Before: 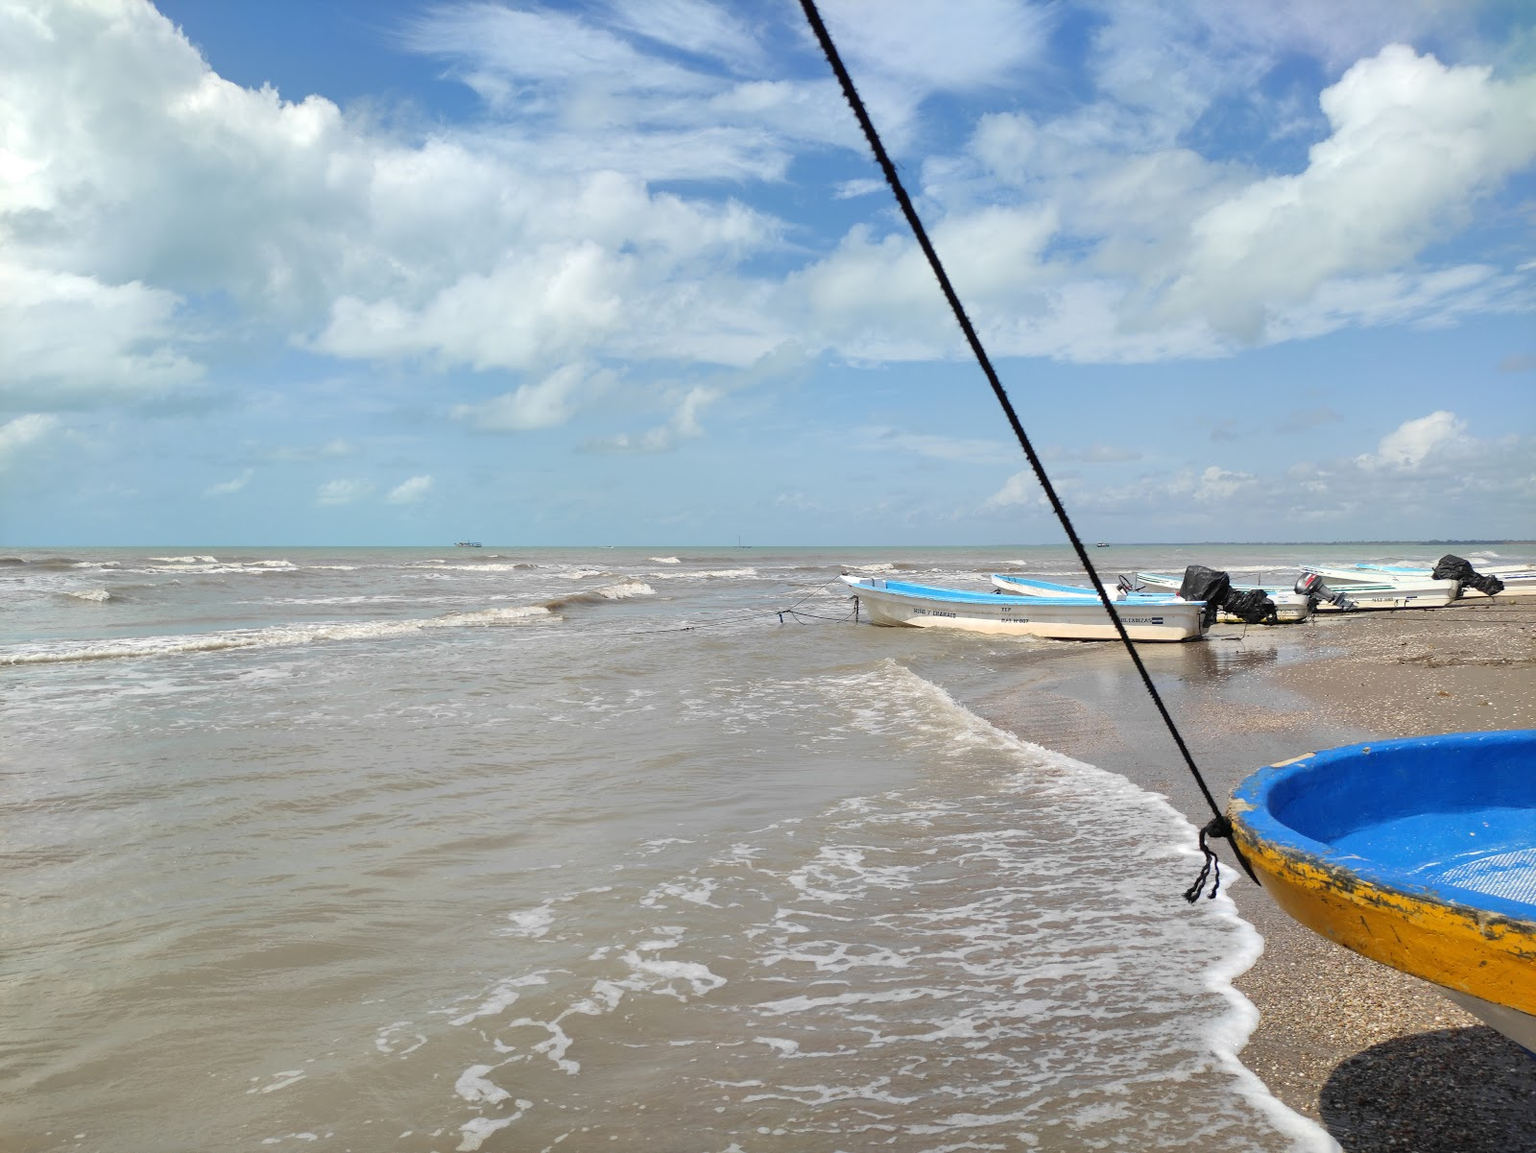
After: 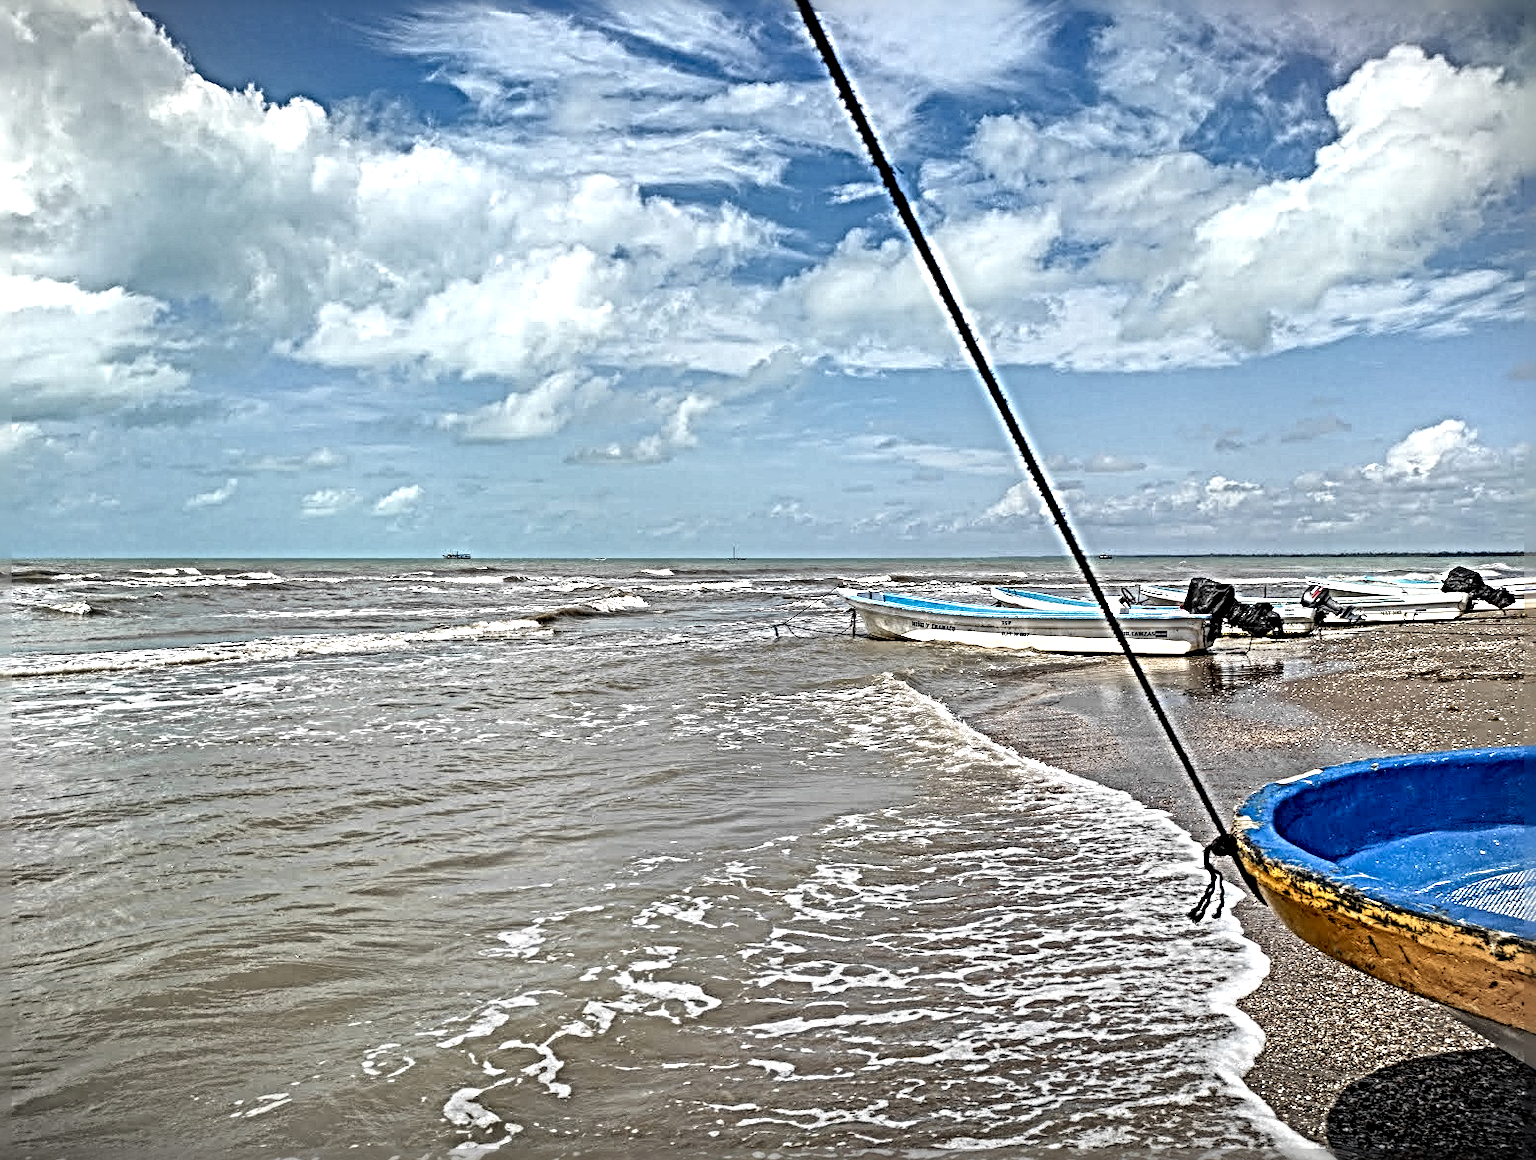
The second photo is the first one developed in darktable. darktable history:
crop and rotate: left 1.466%, right 0.656%, bottom 1.481%
vignetting: fall-off start 100.57%, center (-0.031, -0.041), width/height ratio 1.304
sharpen: radius 6.256, amount 1.807, threshold 0.048
exposure: black level correction 0.001, compensate exposure bias true, compensate highlight preservation false
local contrast: highlights 18%, detail 187%
